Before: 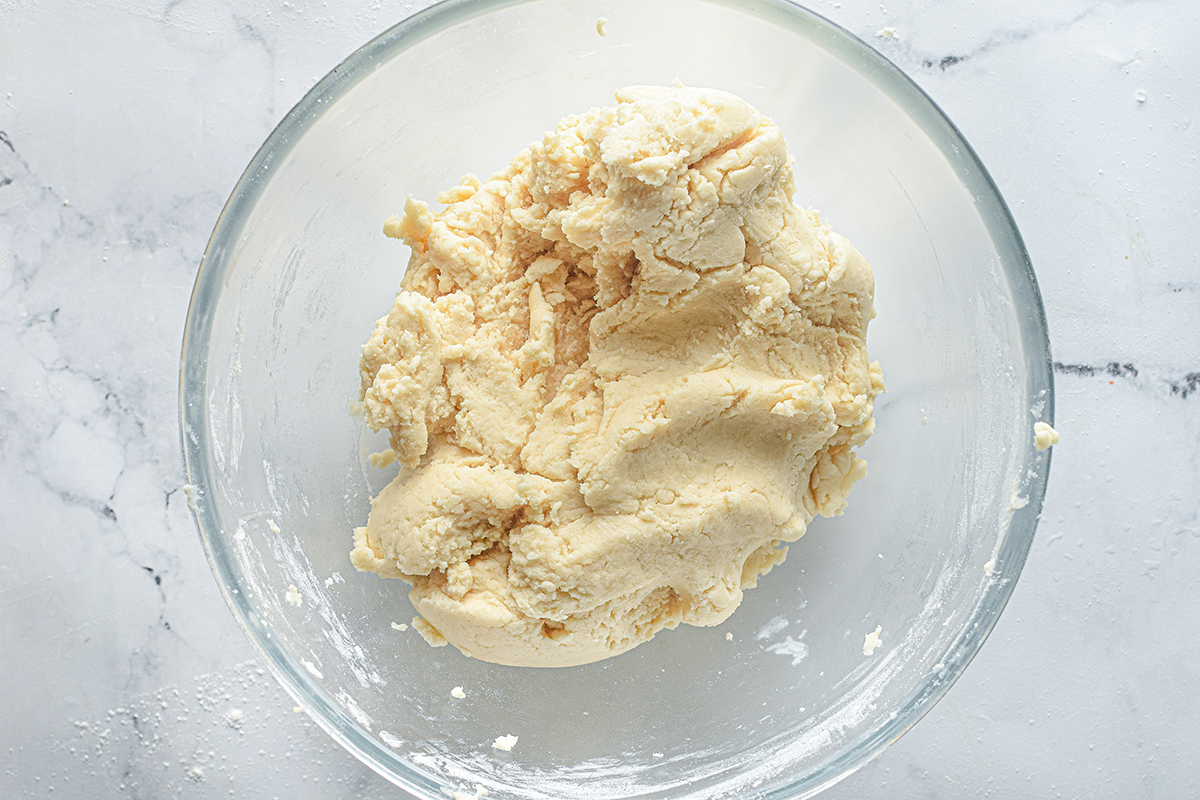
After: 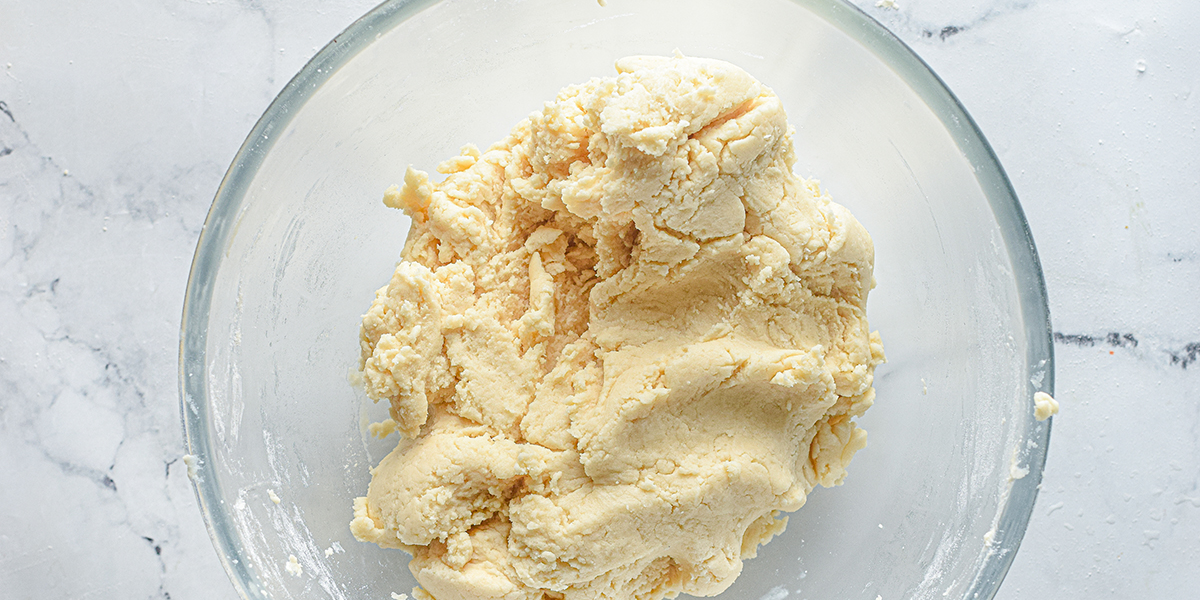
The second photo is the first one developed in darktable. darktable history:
color balance rgb: linear chroma grading › shadows 19.44%, linear chroma grading › highlights 3.42%, linear chroma grading › mid-tones 10.16%
crop: top 3.857%, bottom 21.132%
